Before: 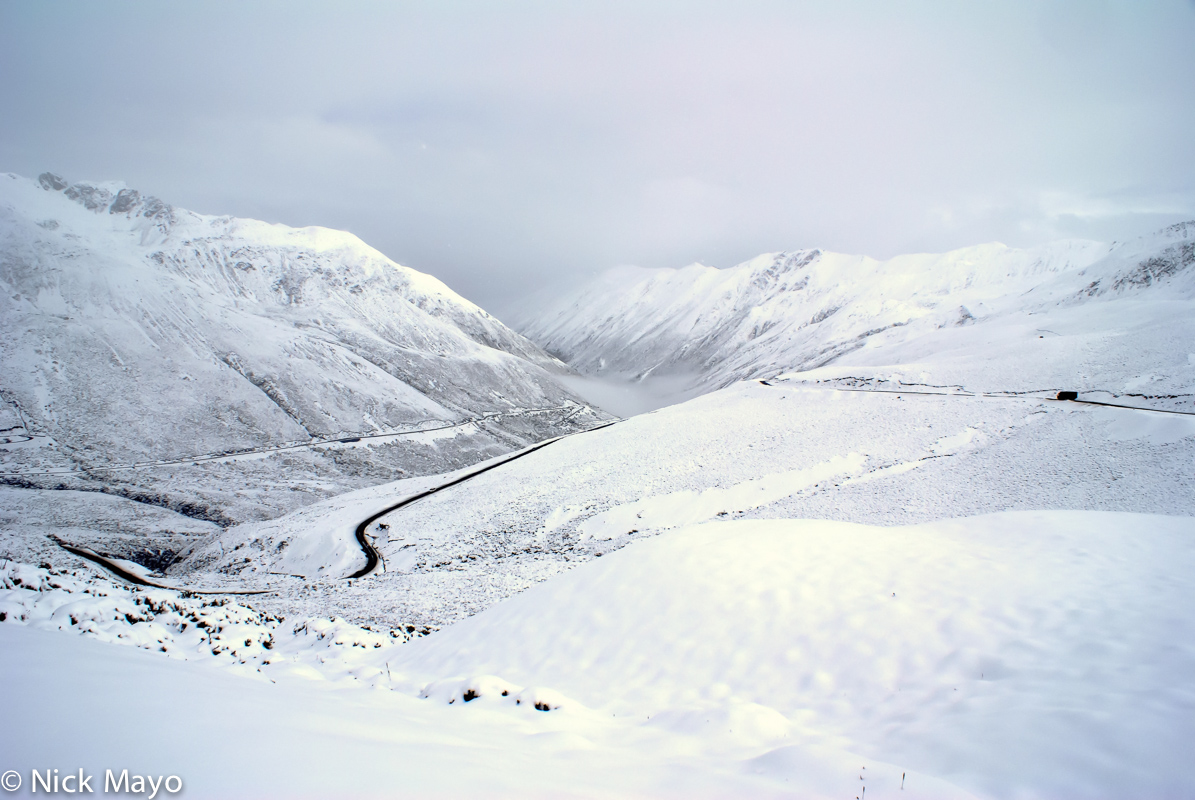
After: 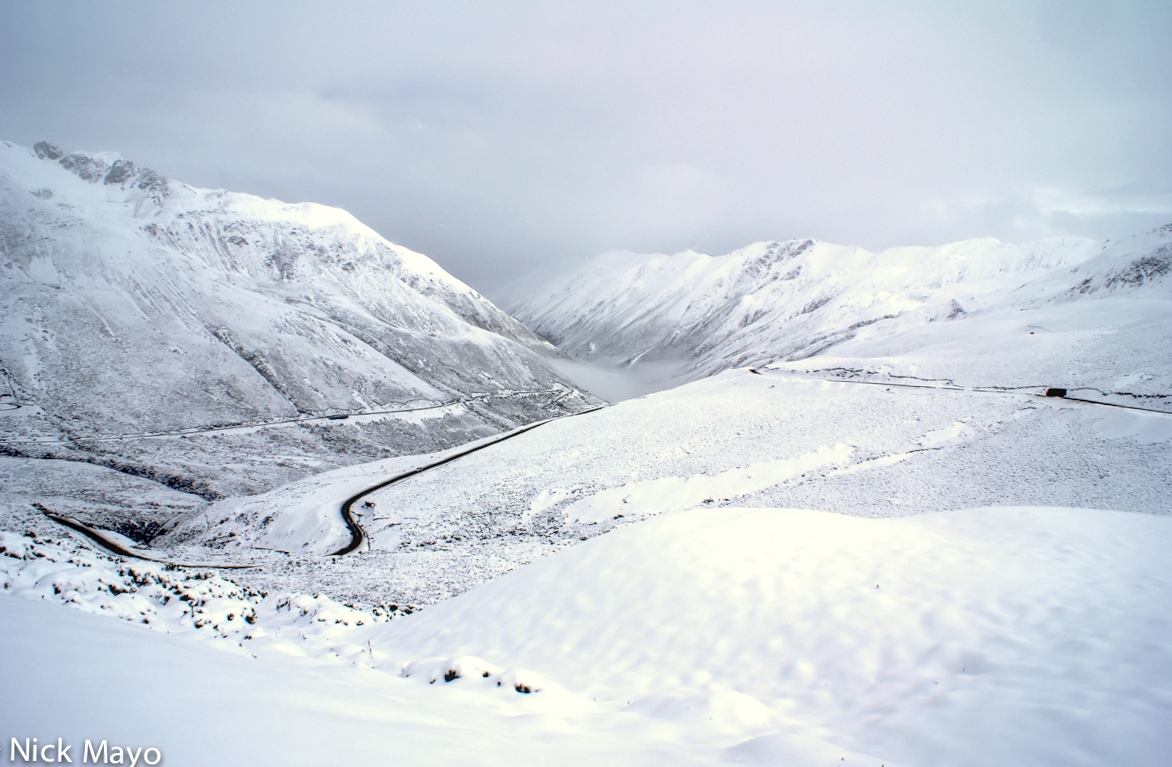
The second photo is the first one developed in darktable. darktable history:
rotate and perspective: rotation 1.57°, crop left 0.018, crop right 0.982, crop top 0.039, crop bottom 0.961
local contrast: on, module defaults
